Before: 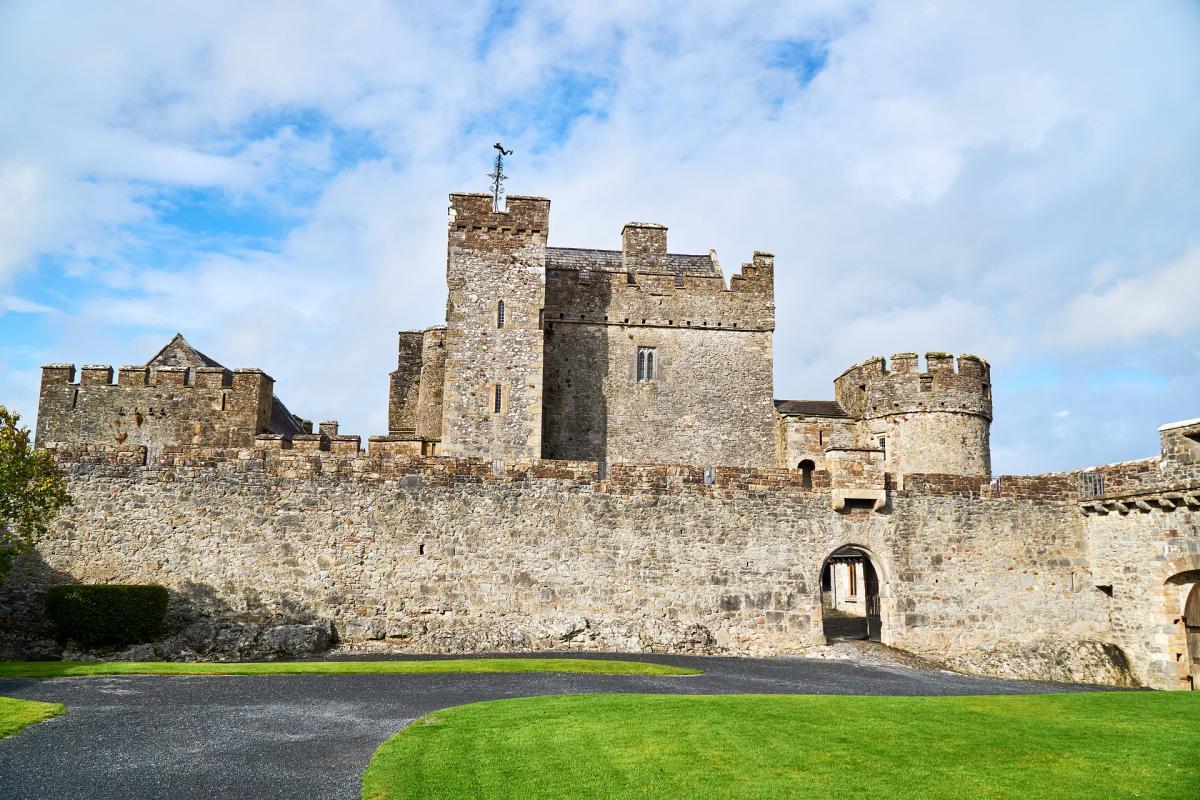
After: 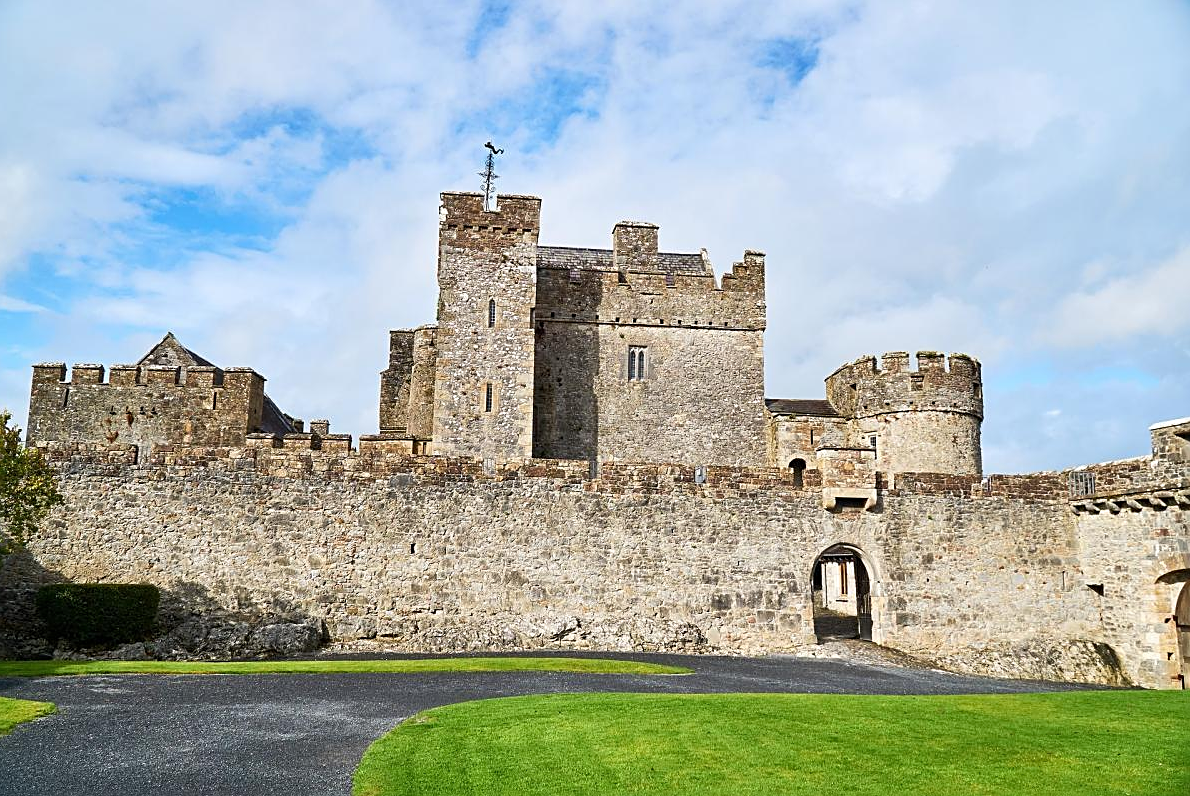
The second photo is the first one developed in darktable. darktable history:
crop and rotate: left 0.752%, top 0.166%, bottom 0.297%
sharpen: on, module defaults
